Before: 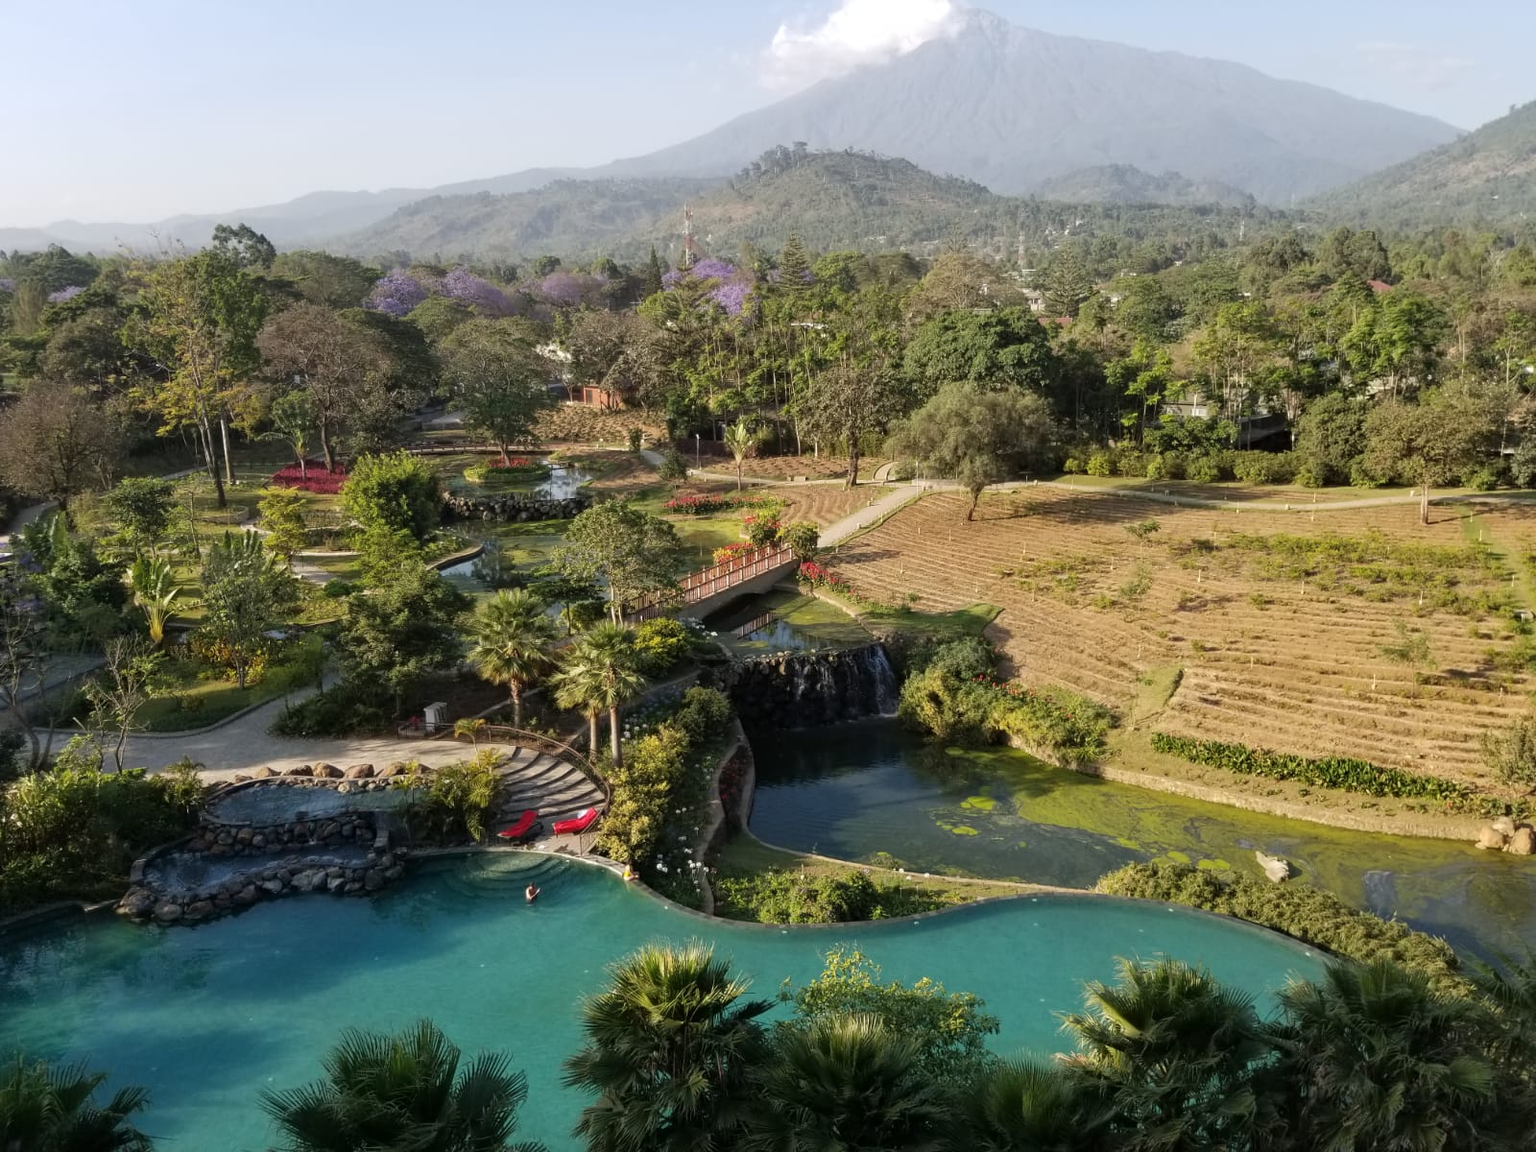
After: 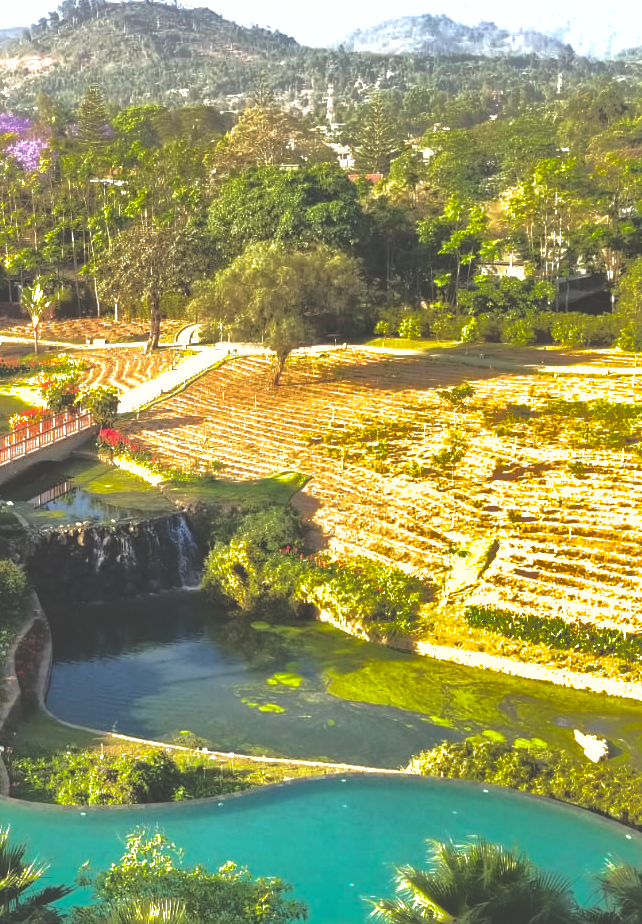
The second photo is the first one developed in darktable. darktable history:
color balance rgb: global offset › luminance 1.967%, perceptual saturation grading › global saturation 13.296%
crop: left 45.878%, top 13.16%, right 13.988%, bottom 9.811%
shadows and highlights: shadows 38.31, highlights -75.32
levels: levels [0, 0.352, 0.703]
